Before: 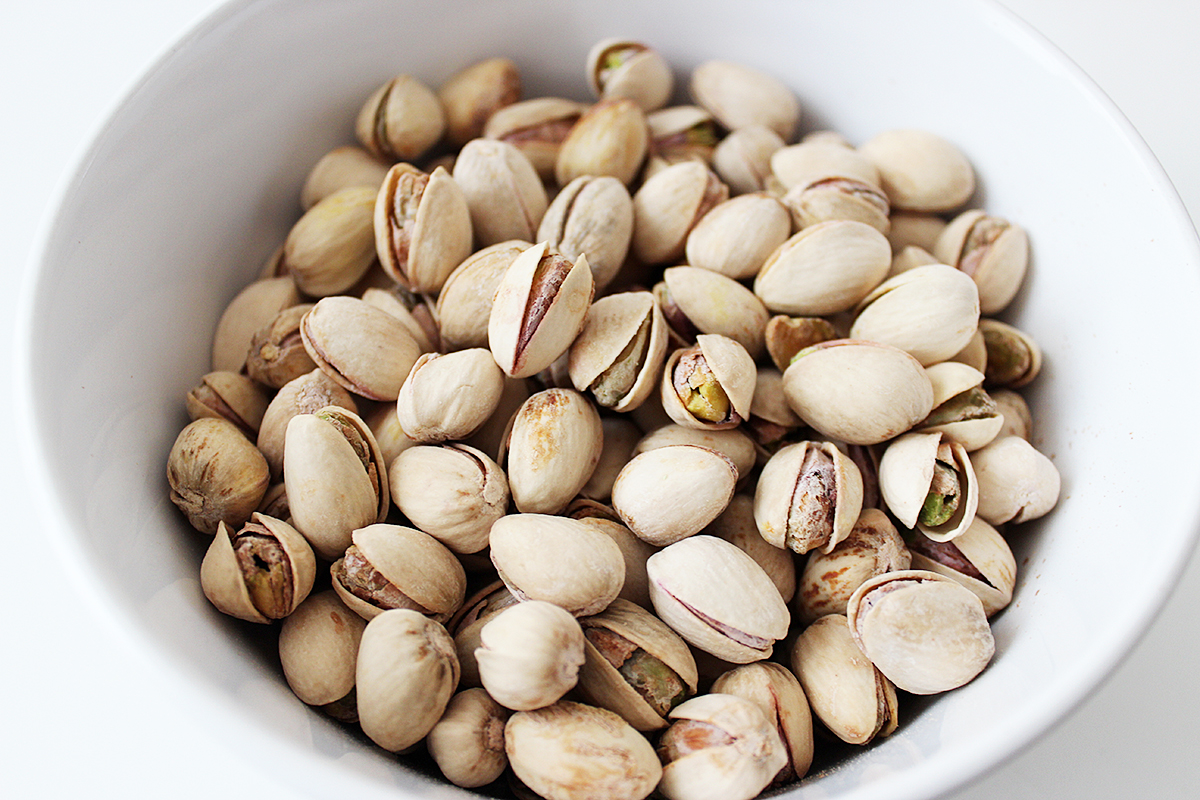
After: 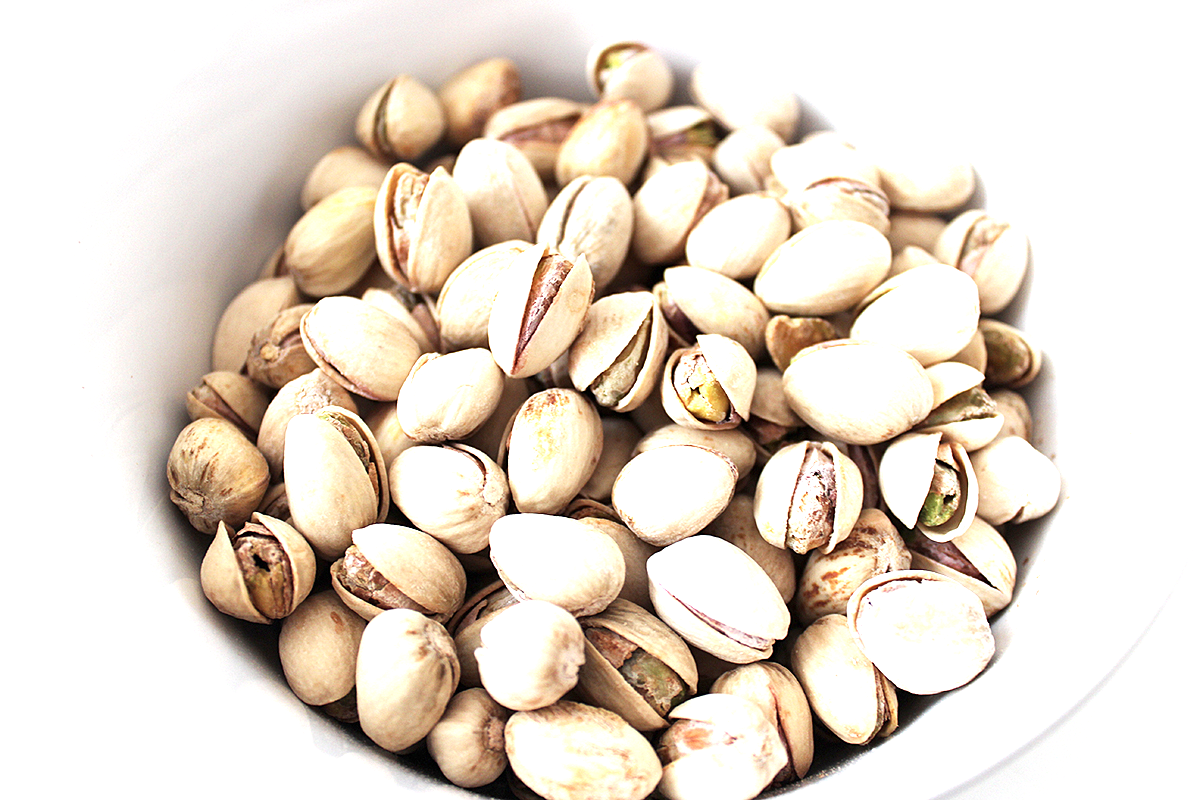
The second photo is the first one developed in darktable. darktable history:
exposure: exposure 1 EV, compensate highlight preservation false
color contrast: green-magenta contrast 0.84, blue-yellow contrast 0.86
